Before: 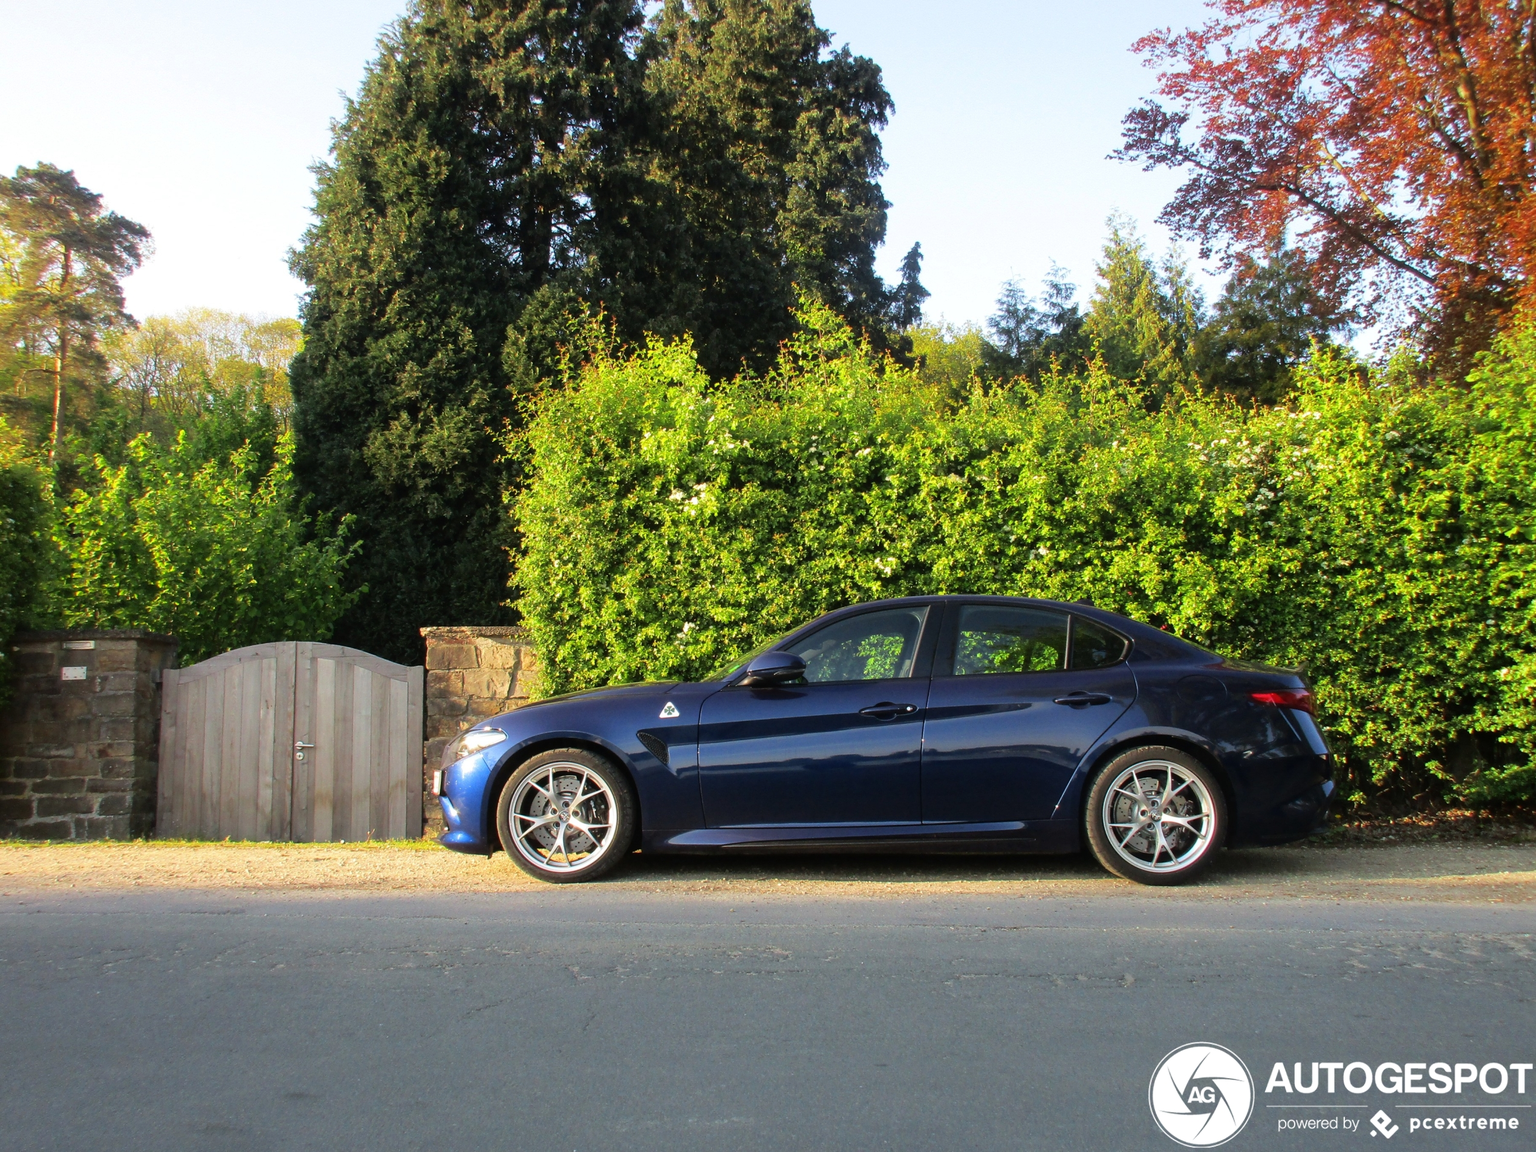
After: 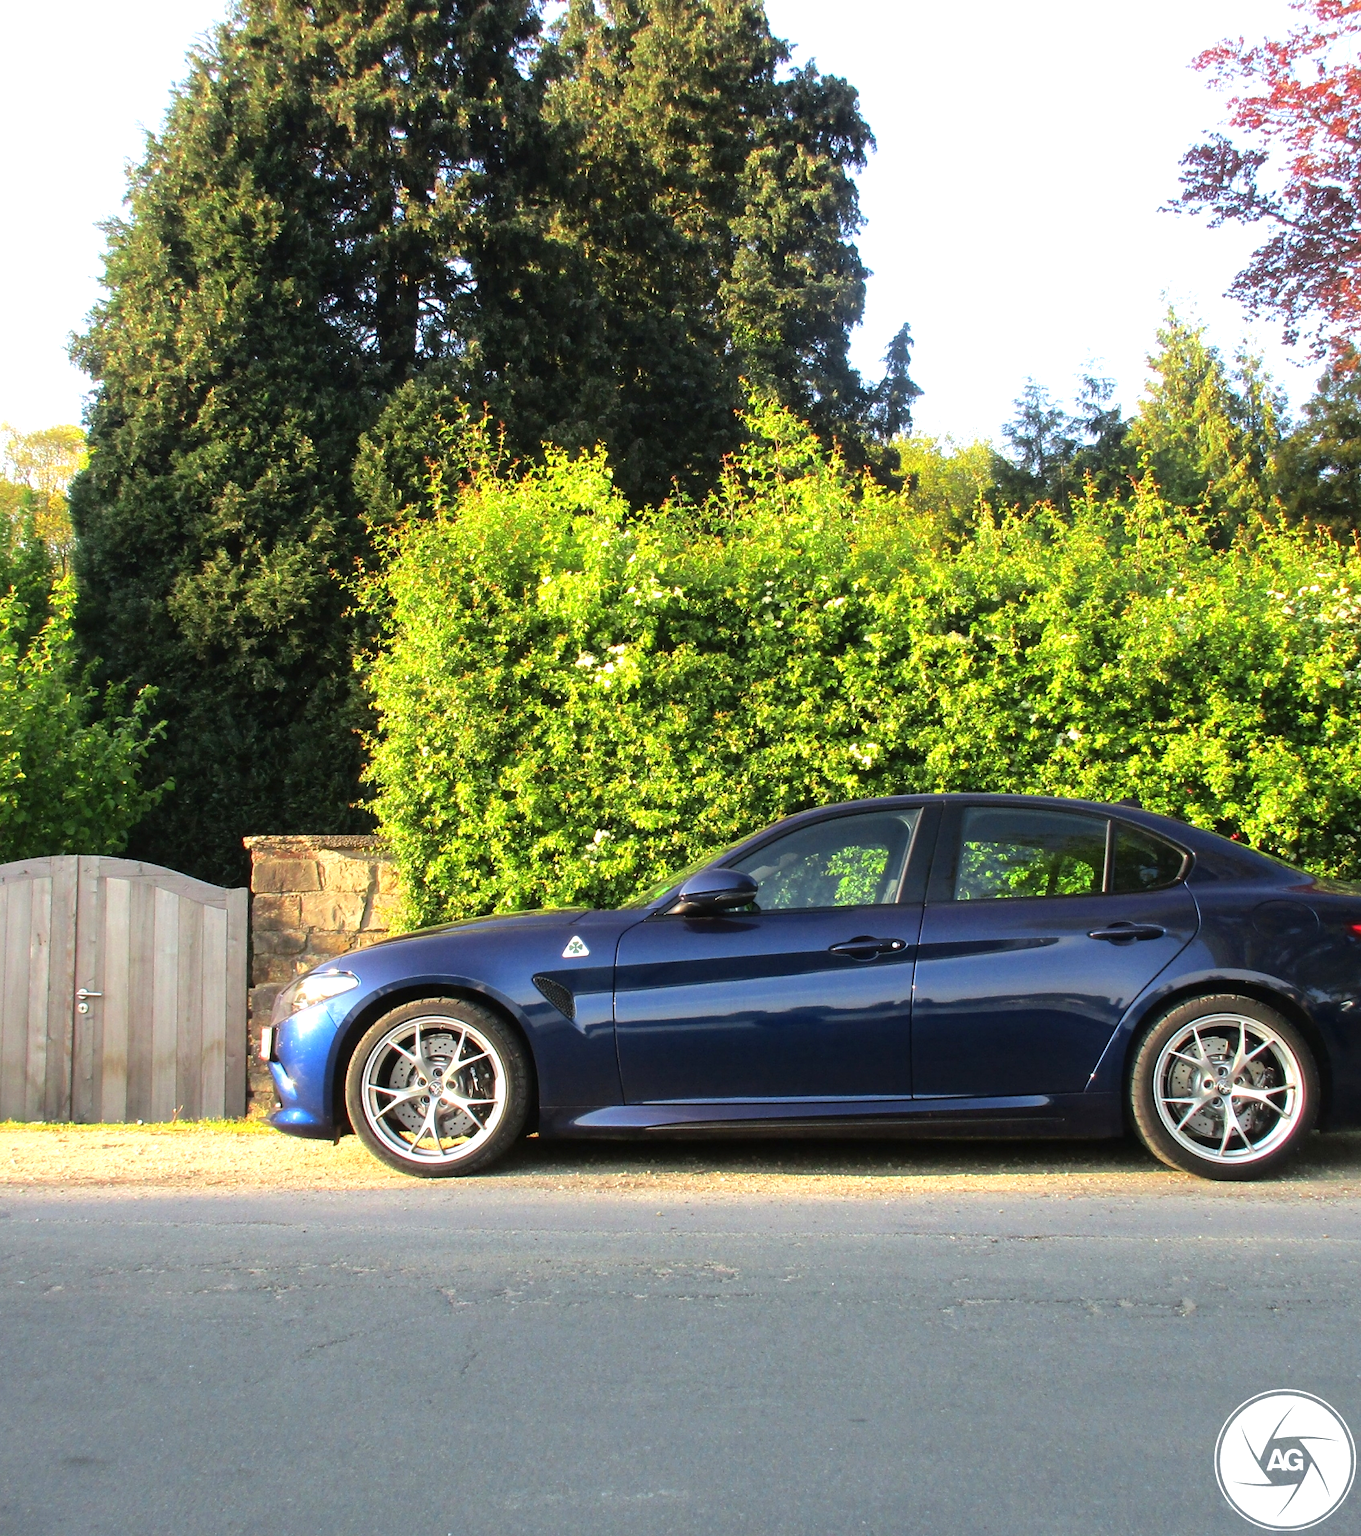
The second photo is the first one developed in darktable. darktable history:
exposure: exposure 0.57 EV, compensate highlight preservation false
crop and rotate: left 15.491%, right 18.028%
